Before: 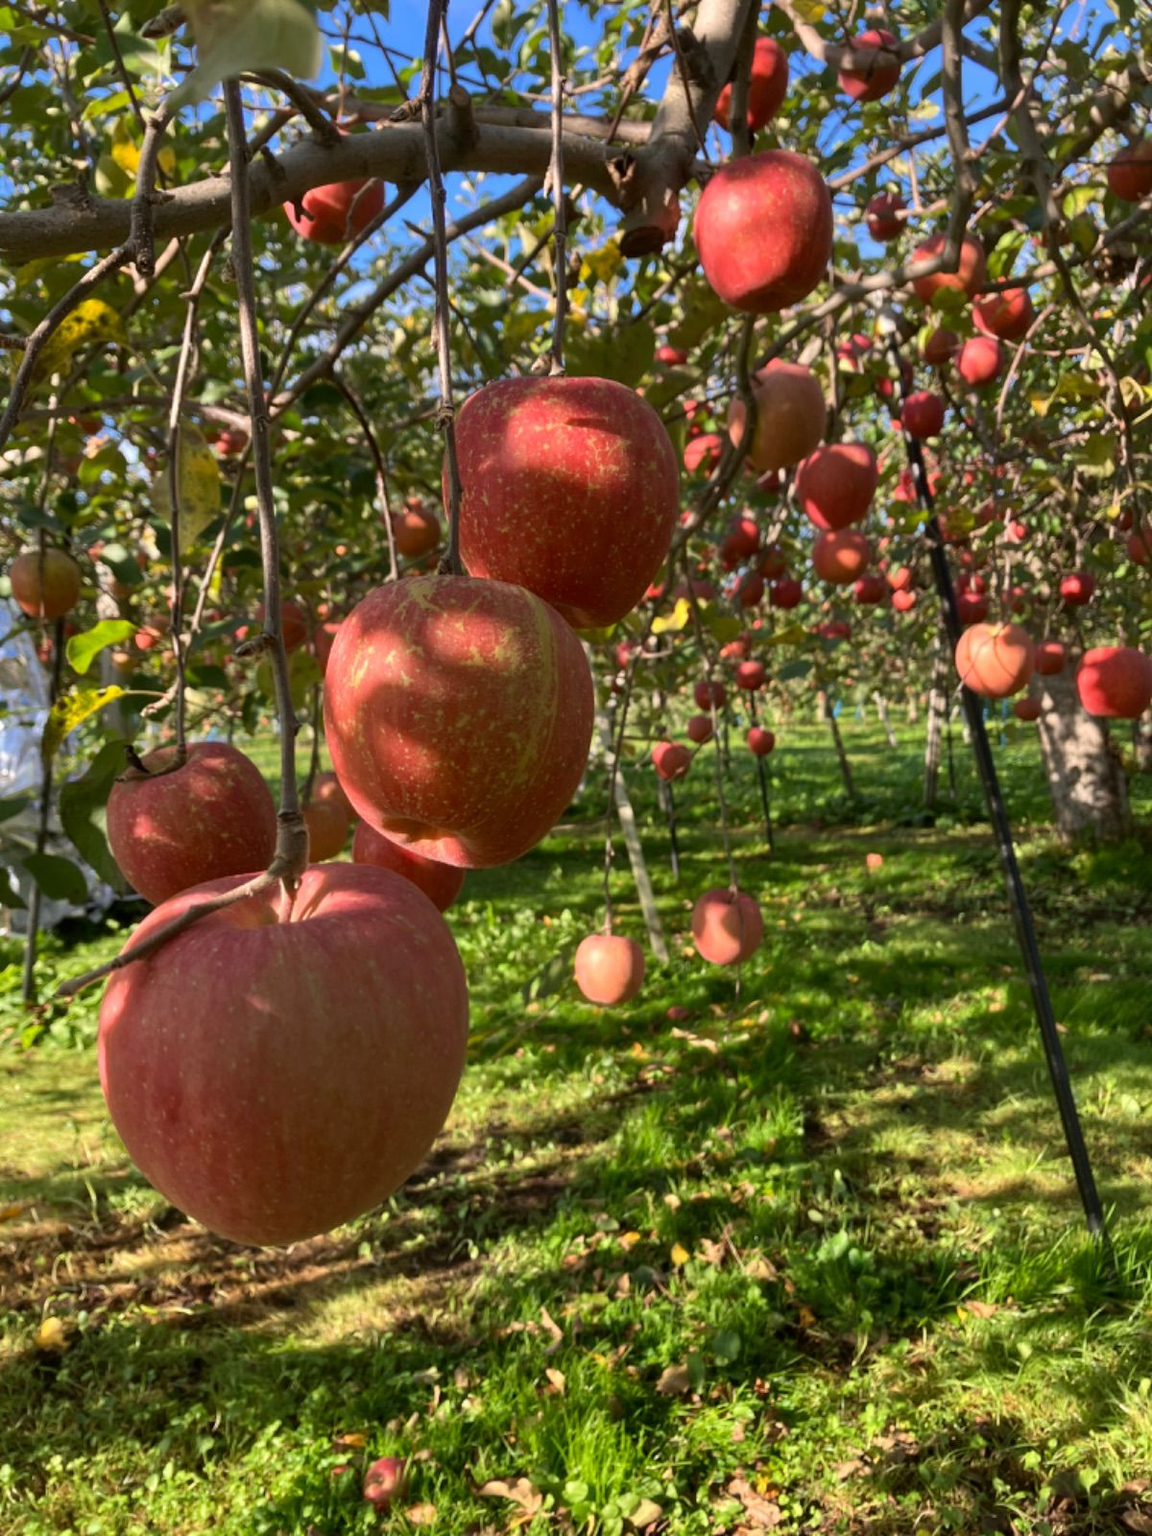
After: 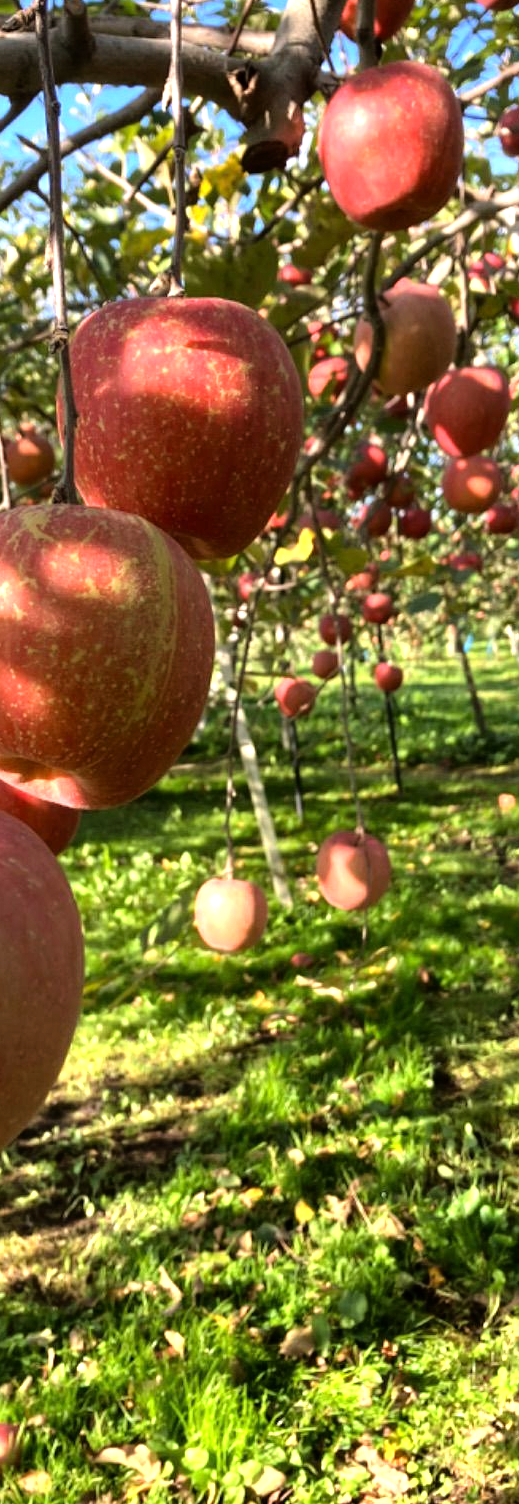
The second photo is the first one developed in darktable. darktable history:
crop: left 33.737%, top 5.984%, right 22.984%
tone equalizer: -8 EV -1.04 EV, -7 EV -0.998 EV, -6 EV -0.904 EV, -5 EV -0.581 EV, -3 EV 0.576 EV, -2 EV 0.858 EV, -1 EV 0.989 EV, +0 EV 1.08 EV
